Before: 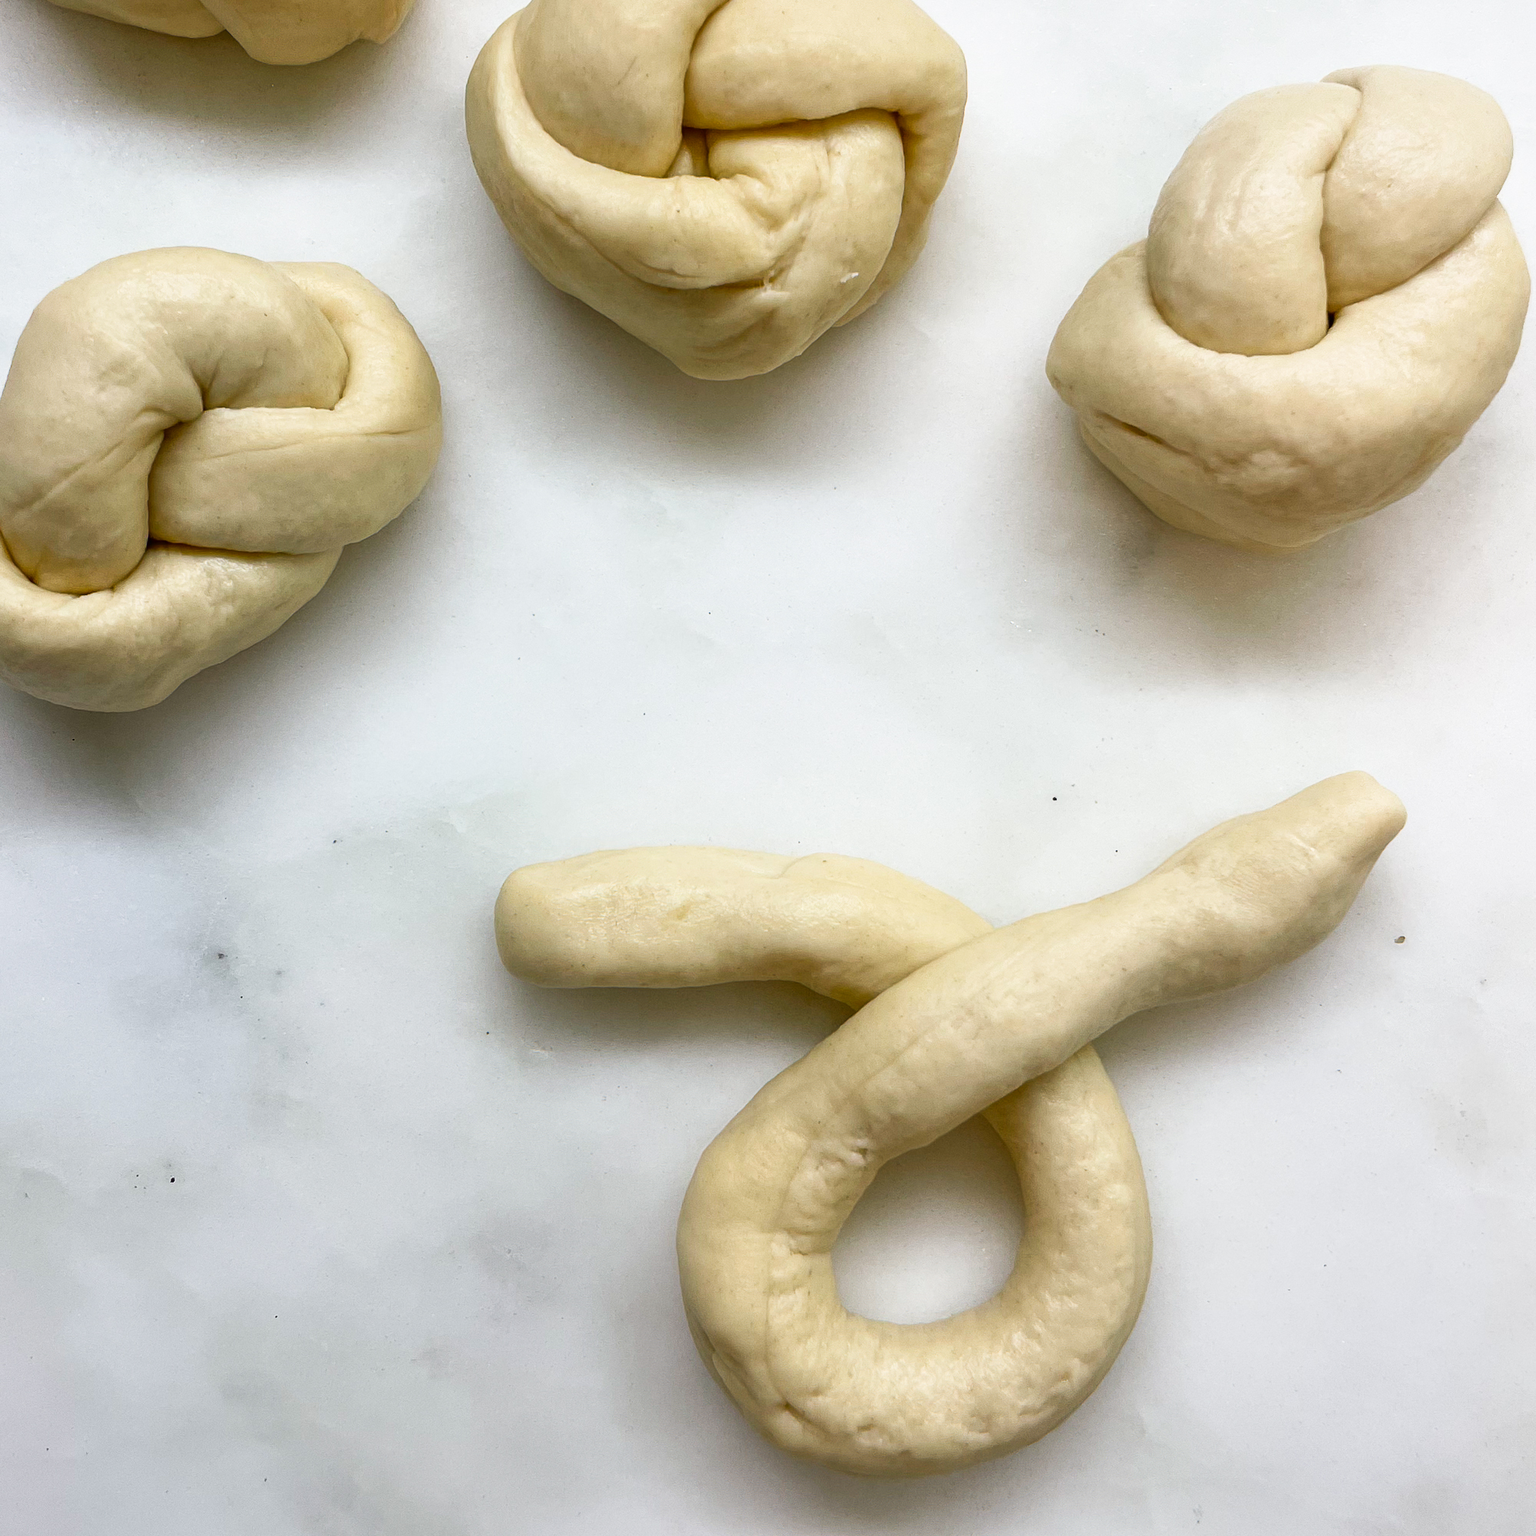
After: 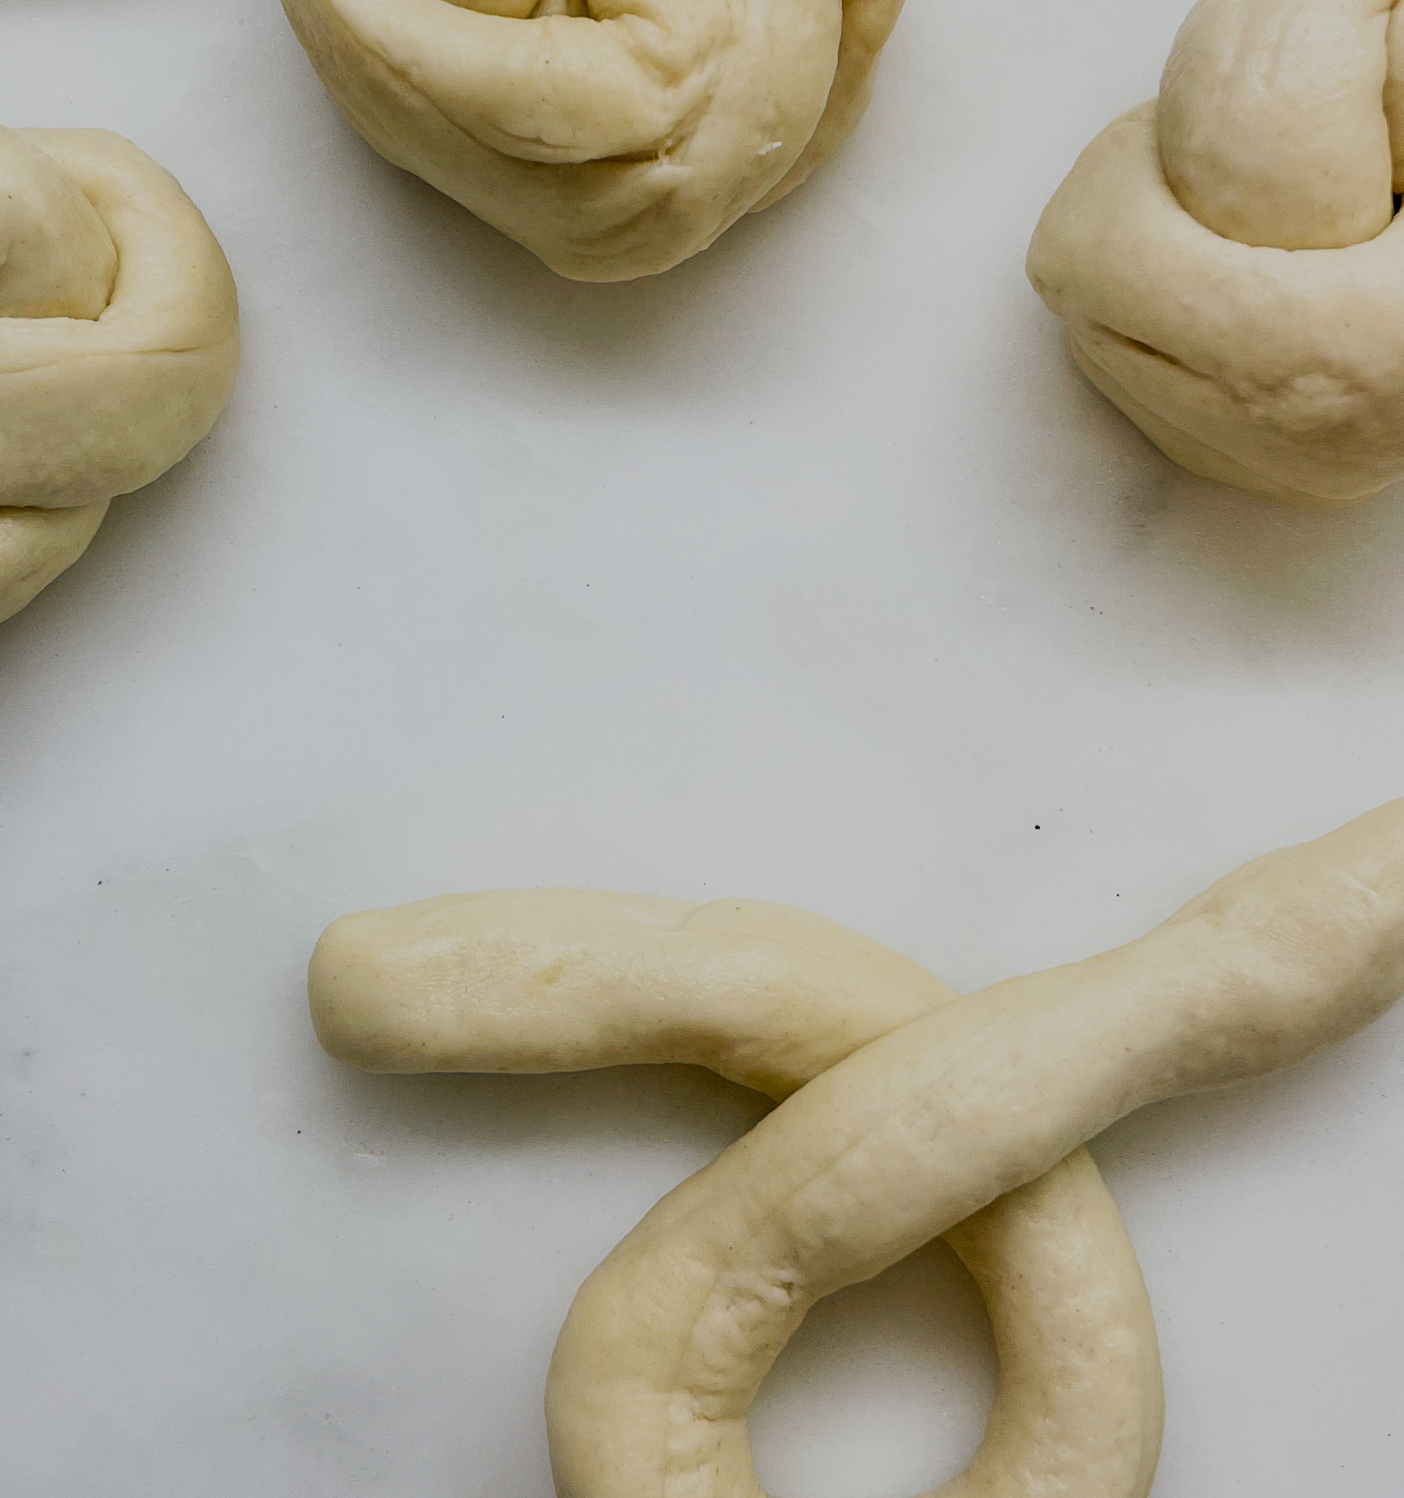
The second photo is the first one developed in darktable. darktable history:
filmic rgb: black relative exposure -7.15 EV, white relative exposure 5.36 EV, hardness 3.03
exposure: exposure -0.262 EV, compensate exposure bias true, compensate highlight preservation false
crop and rotate: left 16.818%, top 10.659%, right 12.938%, bottom 14.414%
